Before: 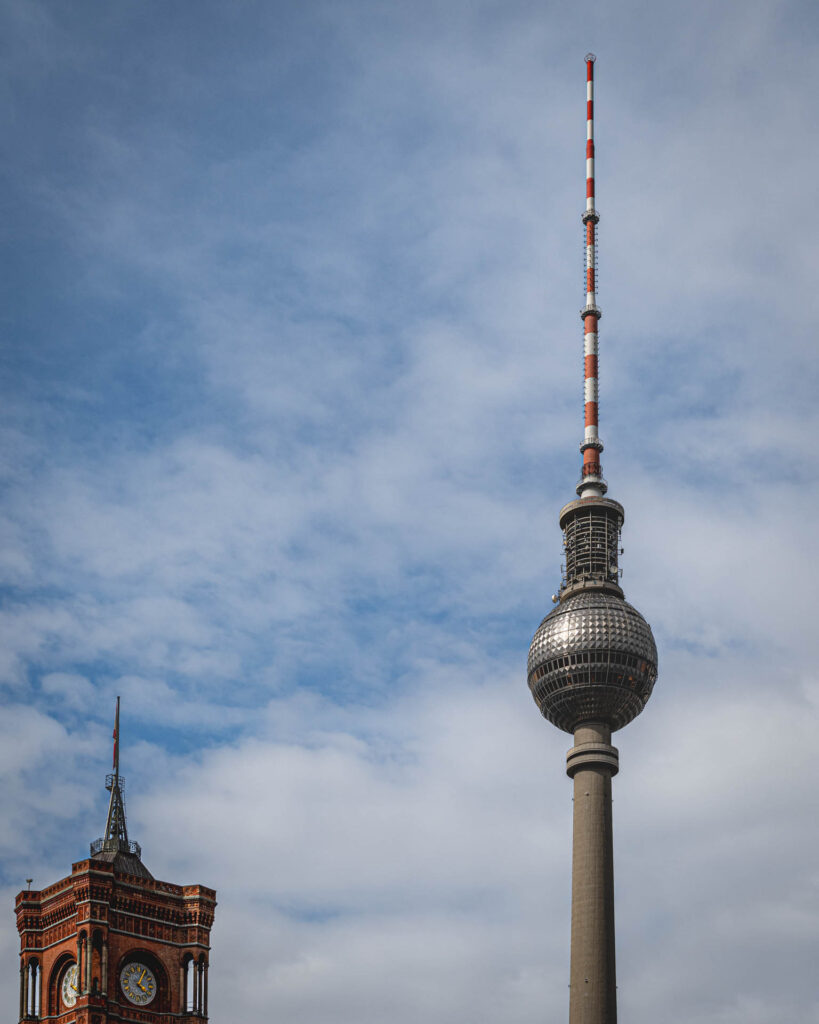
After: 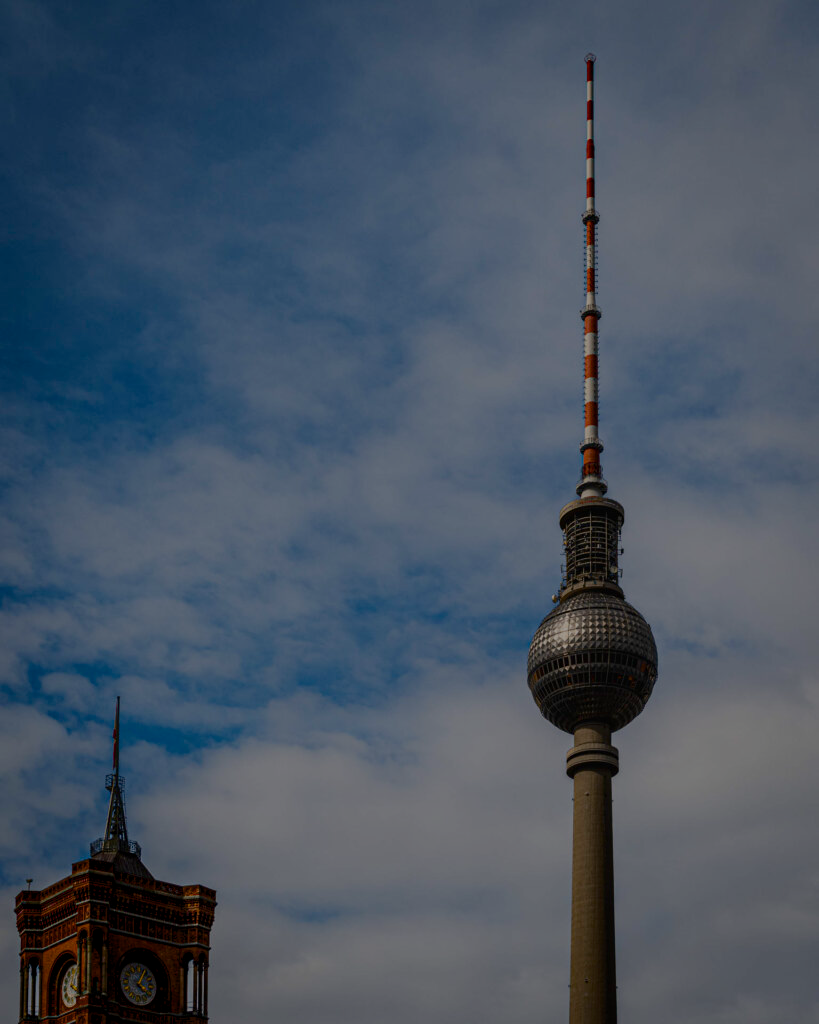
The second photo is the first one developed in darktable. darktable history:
color balance rgb: highlights gain › chroma 2.071%, highlights gain › hue 71.97°, global offset › luminance -0.843%, perceptual saturation grading › global saturation 45.093%, perceptual saturation grading › highlights -24.865%, perceptual saturation grading › shadows 50.099%, perceptual brilliance grading › global brilliance -48.113%, global vibrance 20%
base curve: curves: ch0 [(0, 0) (0.032, 0.025) (0.121, 0.166) (0.206, 0.329) (0.605, 0.79) (1, 1)]
